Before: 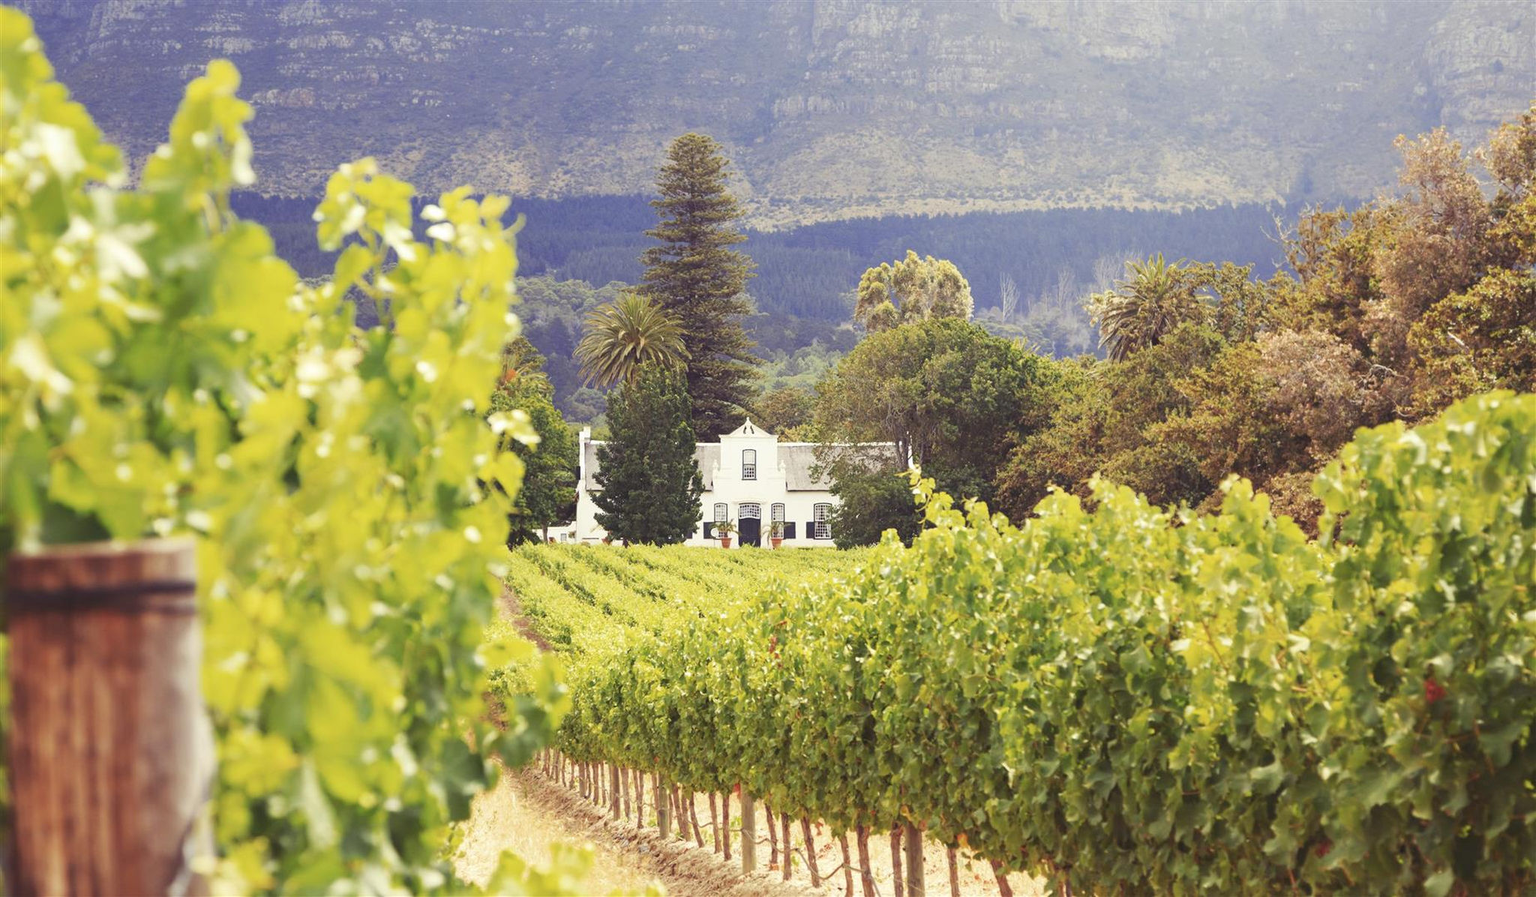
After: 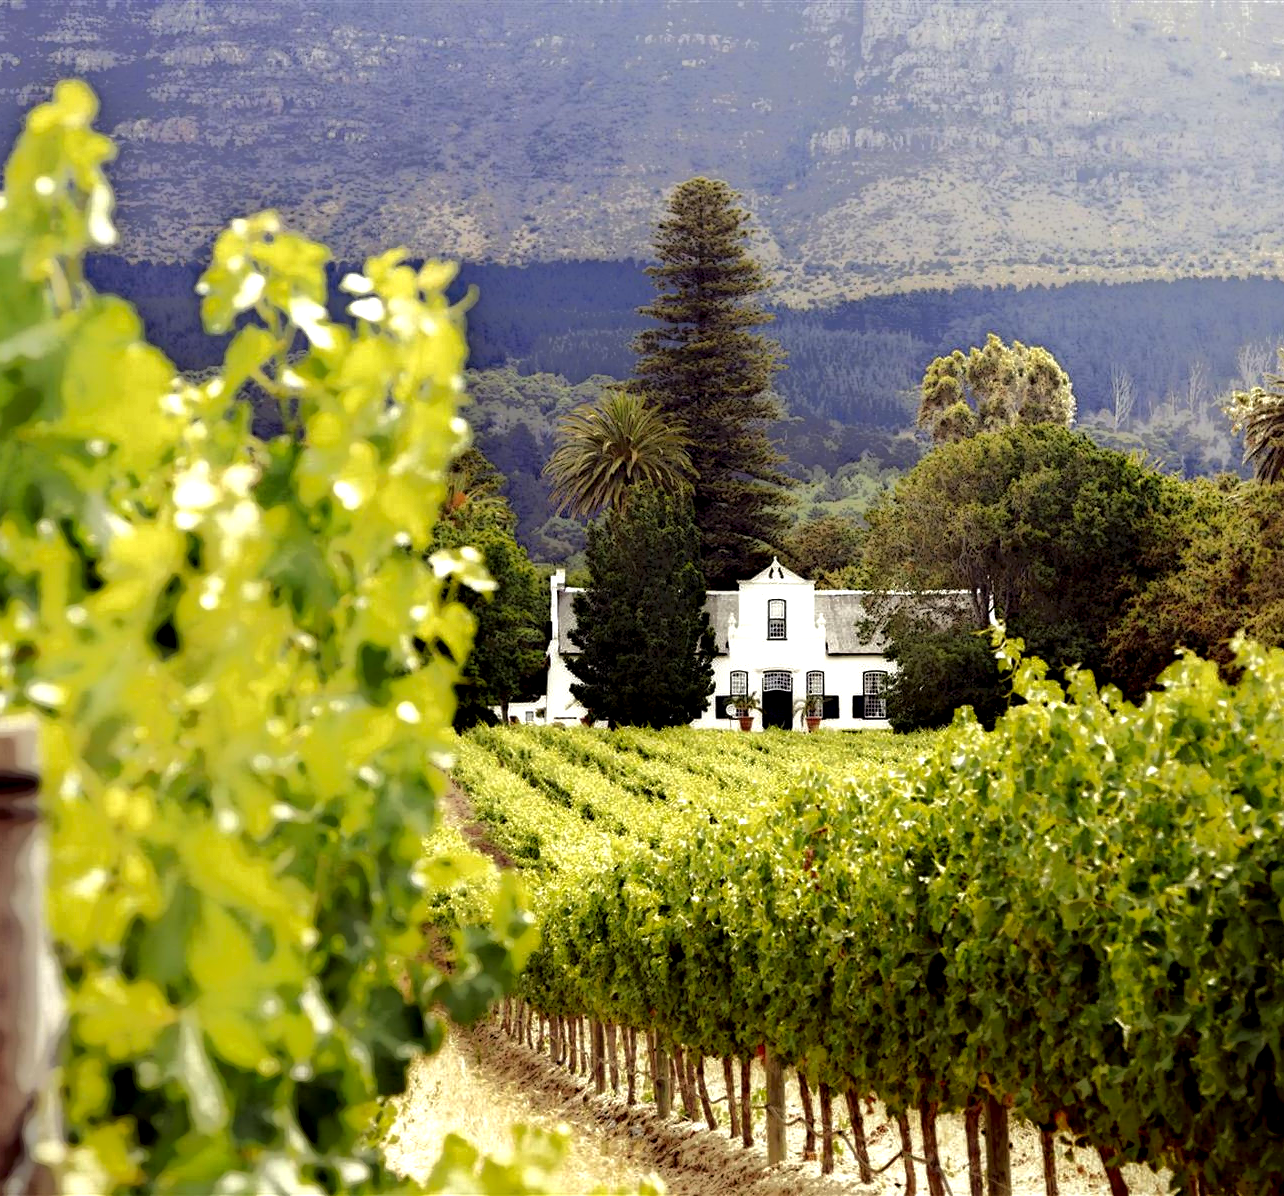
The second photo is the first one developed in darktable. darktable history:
local contrast: highlights 4%, shadows 232%, detail 164%, midtone range 0.003
exposure: black level correction 0, exposure 0.499 EV, compensate highlight preservation false
crop: left 10.87%, right 26.396%
